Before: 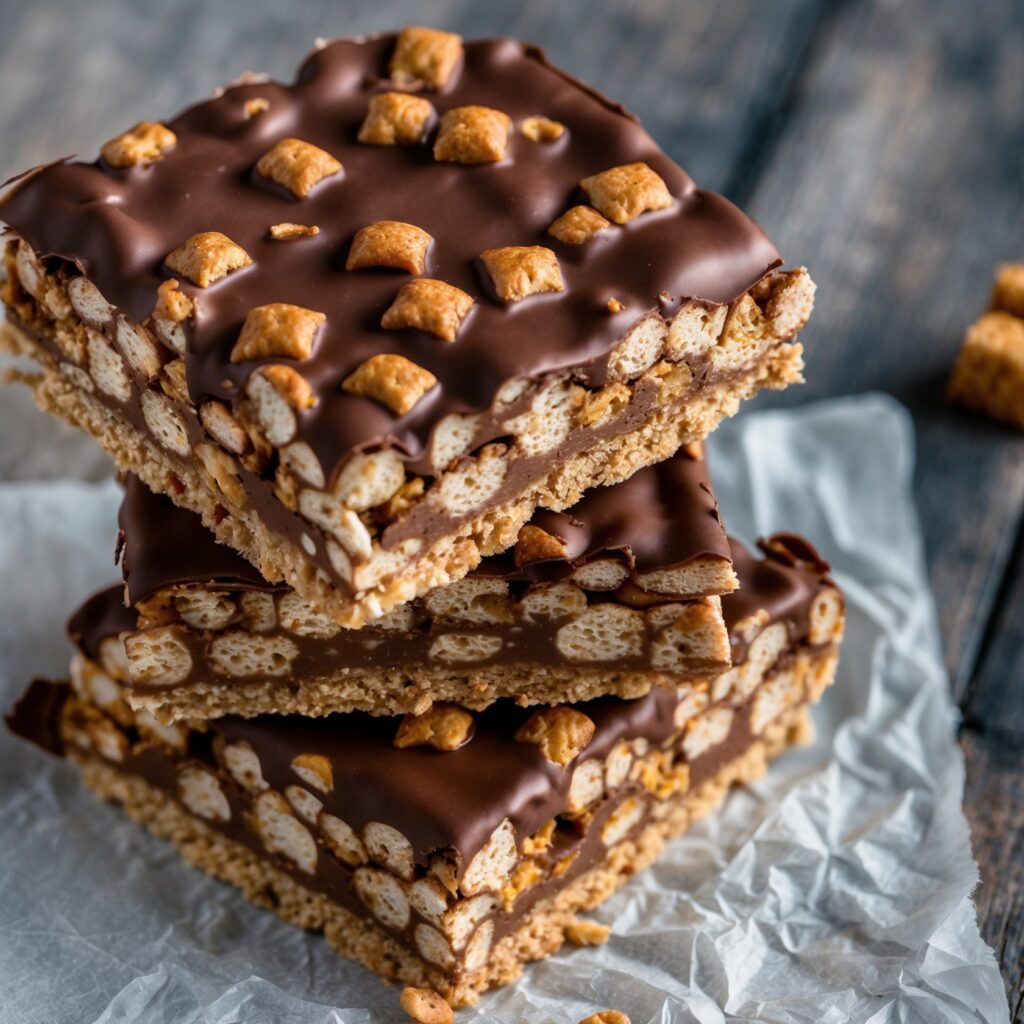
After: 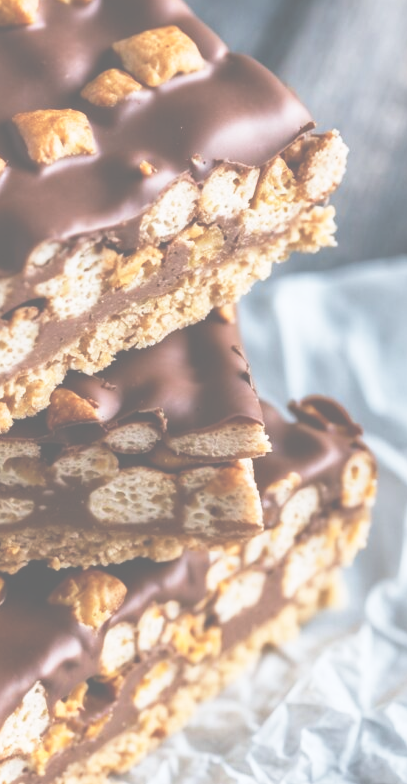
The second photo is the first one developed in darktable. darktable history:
base curve: curves: ch0 [(0, 0) (0.028, 0.03) (0.121, 0.232) (0.46, 0.748) (0.859, 0.968) (1, 1)], preserve colors none
white balance: red 0.974, blue 1.044
exposure: black level correction -0.087, compensate highlight preservation false
crop: left 45.721%, top 13.393%, right 14.118%, bottom 10.01%
